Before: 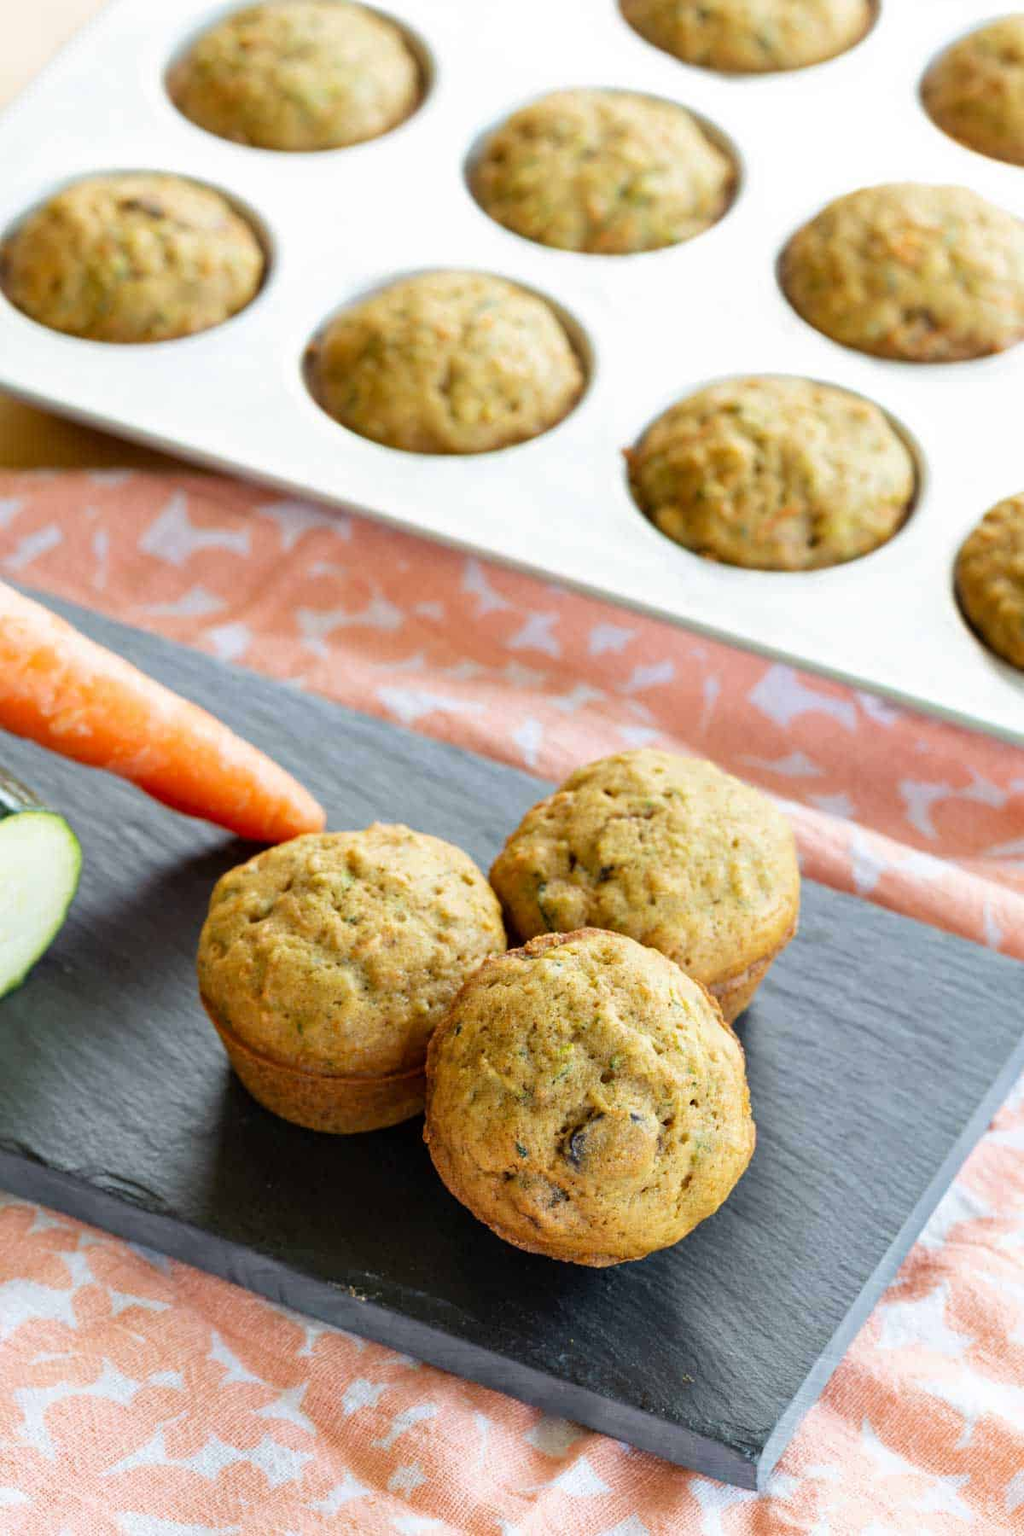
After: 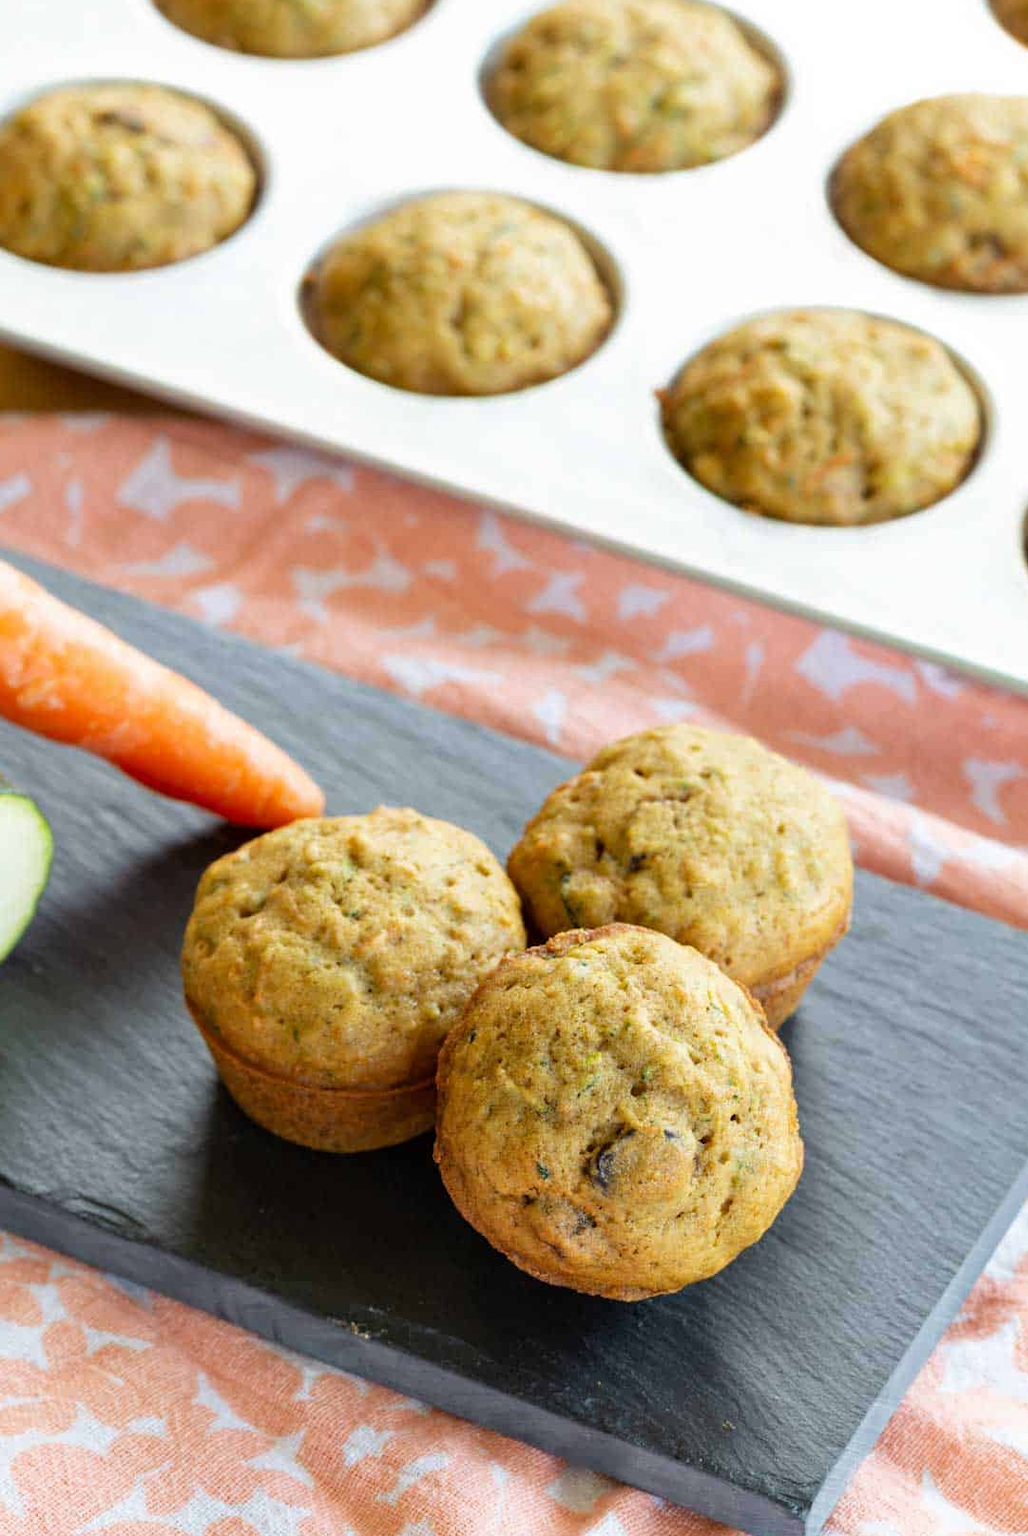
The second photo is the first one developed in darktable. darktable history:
crop: left 3.386%, top 6.465%, right 6.445%, bottom 3.23%
